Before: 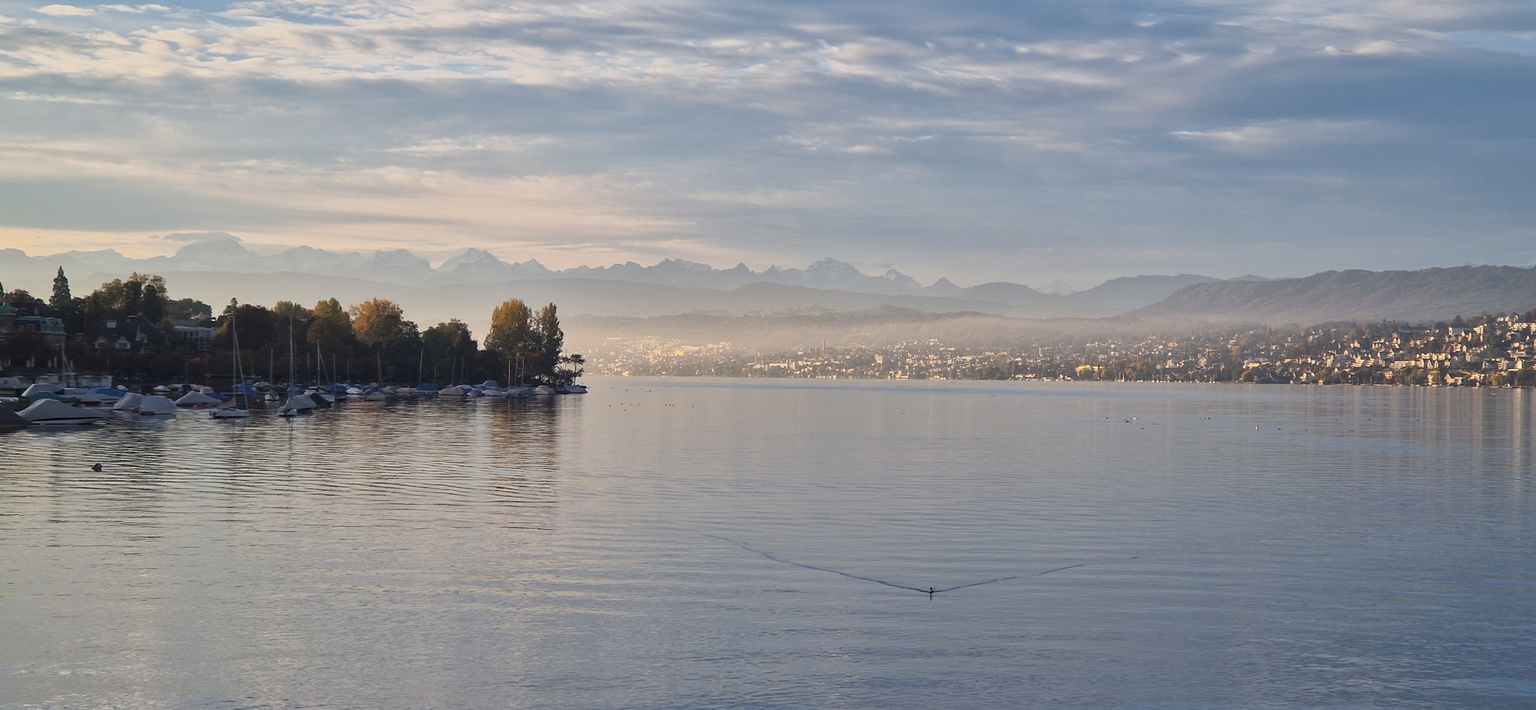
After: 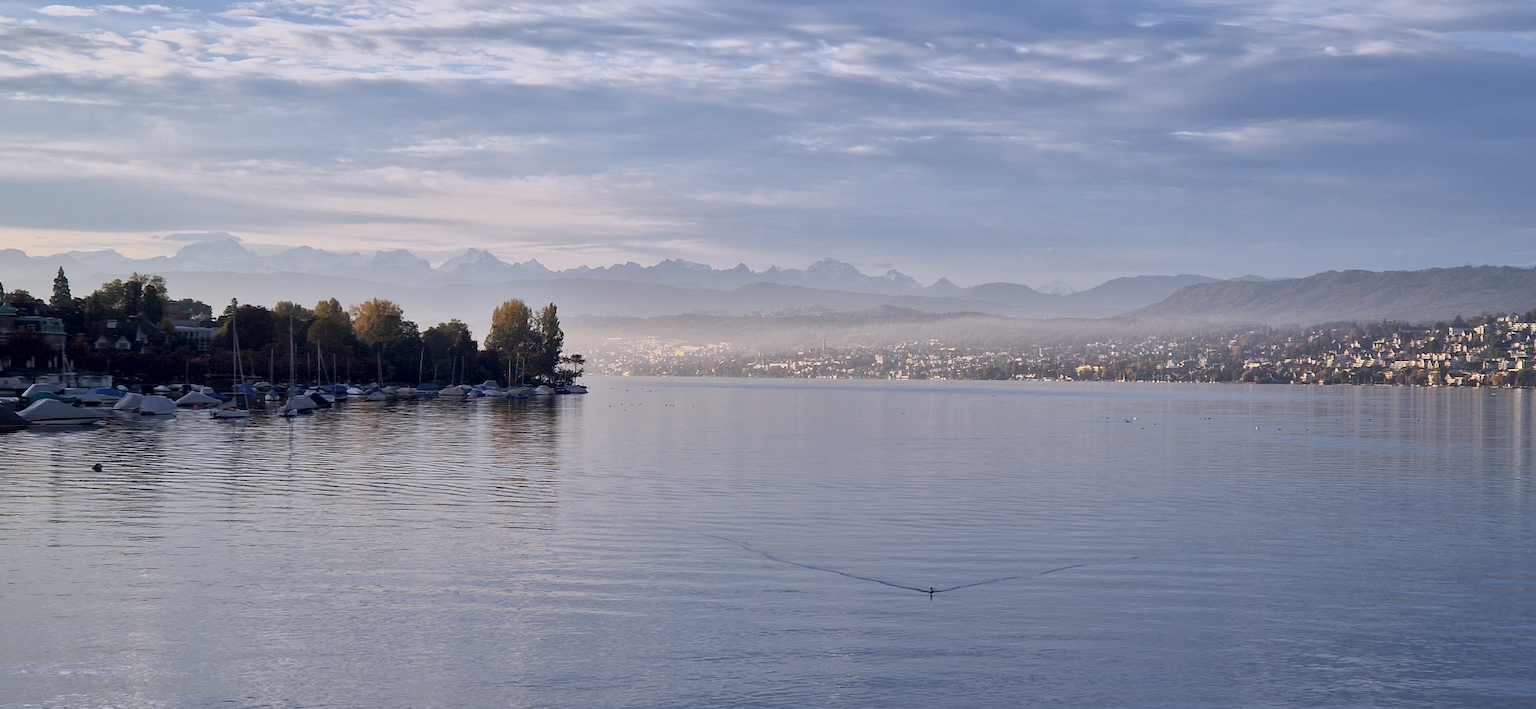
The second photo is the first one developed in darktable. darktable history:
exposure: black level correction 0.011, compensate highlight preservation false
white balance: red 0.967, blue 1.119, emerald 0.756
contrast brightness saturation: saturation -0.17
